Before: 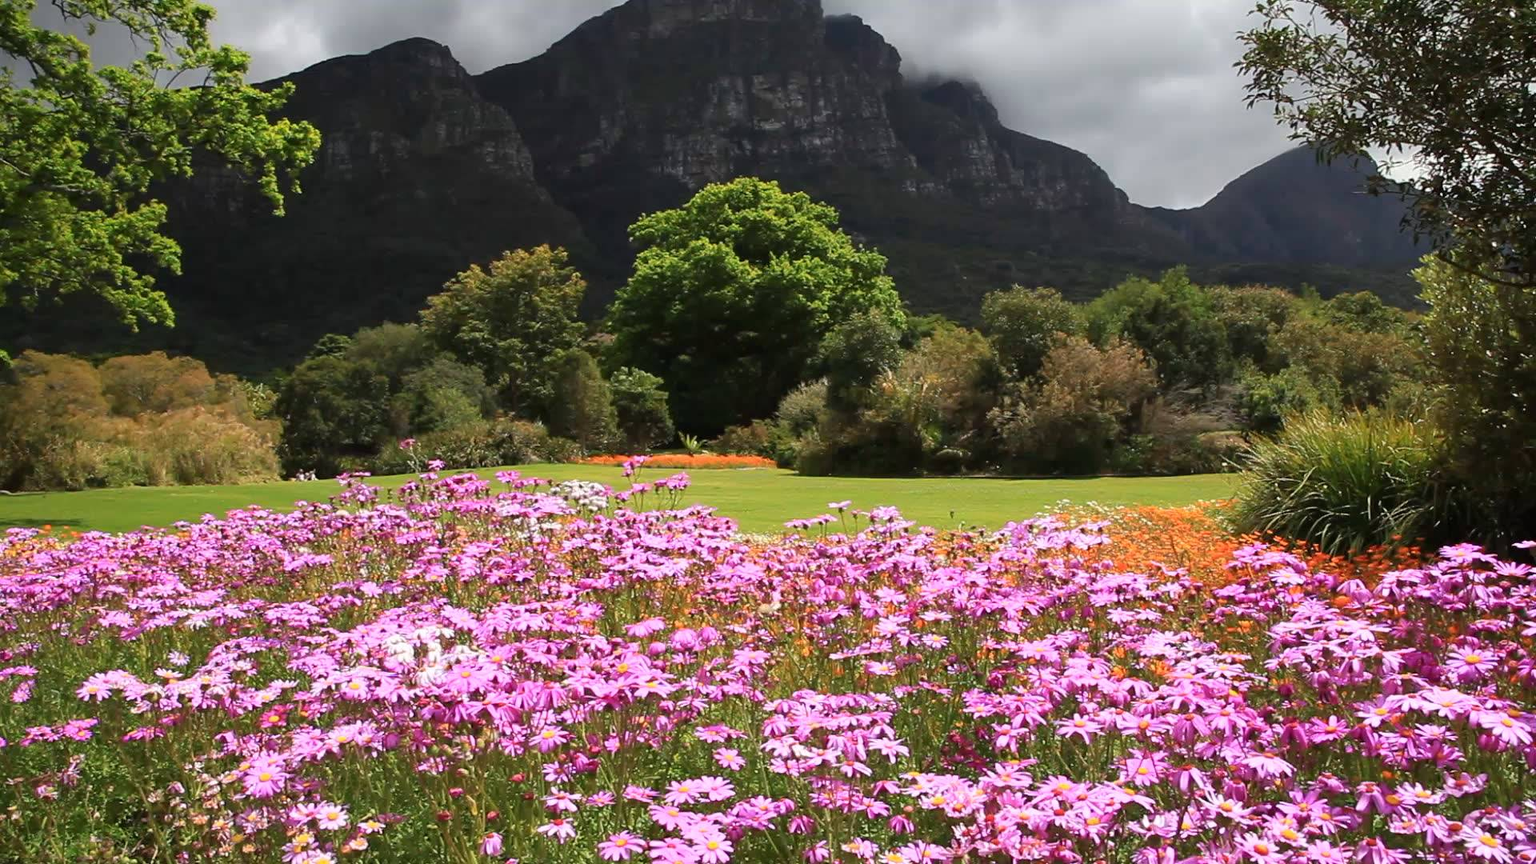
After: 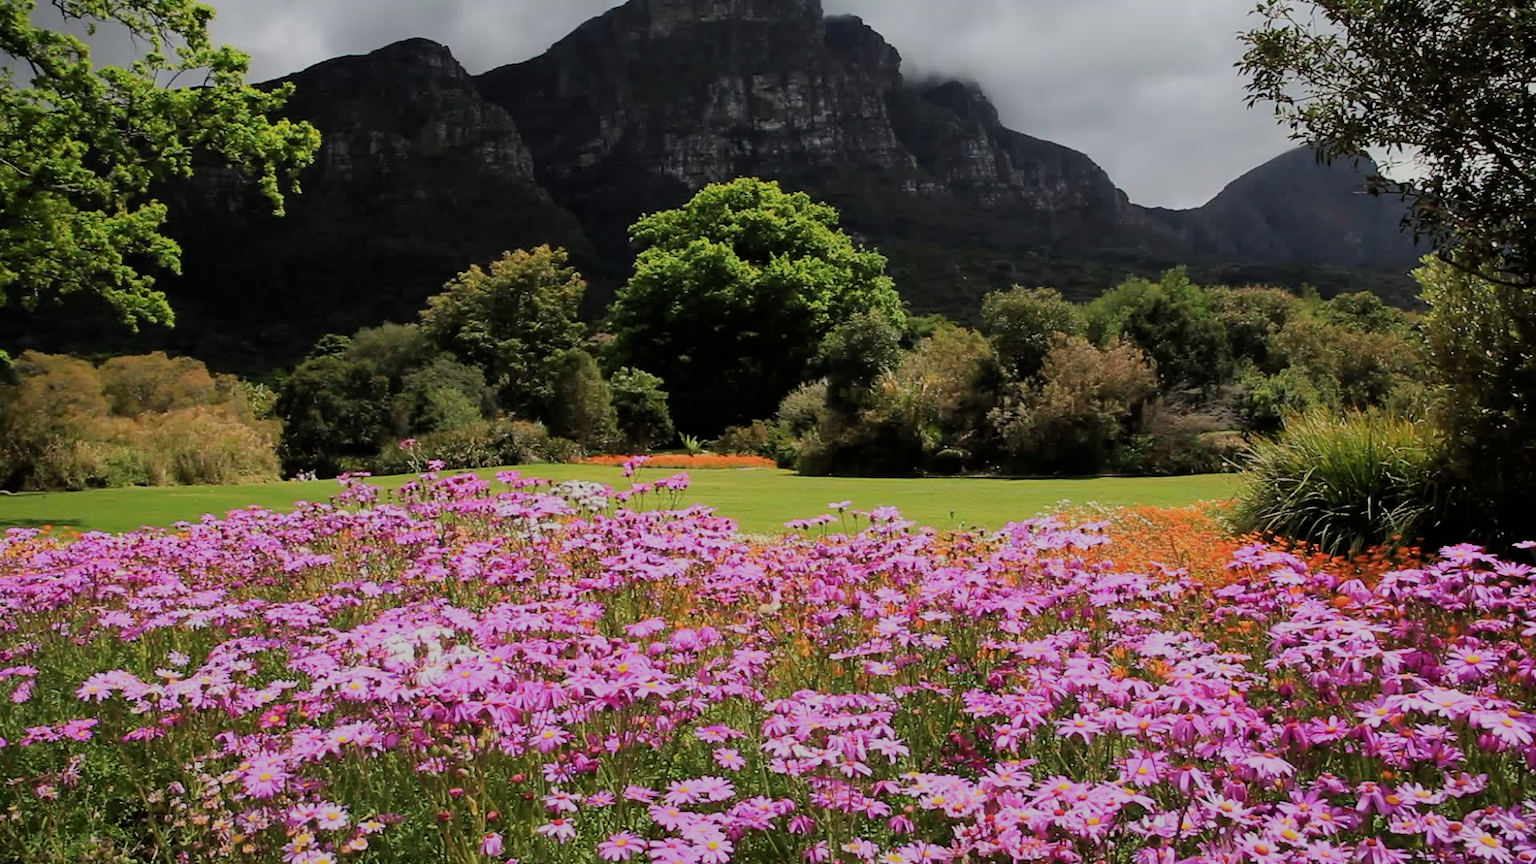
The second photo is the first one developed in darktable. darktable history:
filmic rgb: black relative exposure -7.15 EV, white relative exposure 5.36 EV, hardness 3.02, color science v6 (2022)
graduated density: rotation -180°, offset 27.42
